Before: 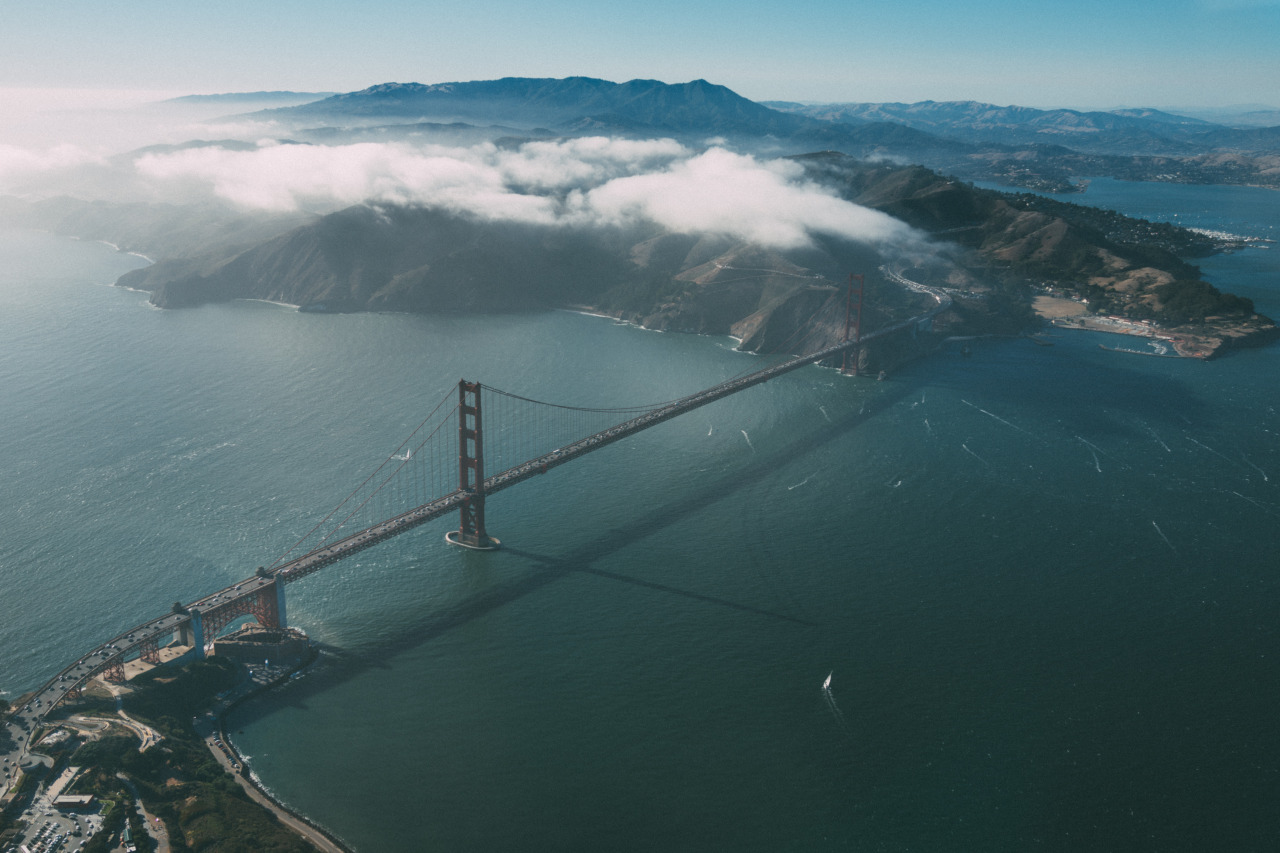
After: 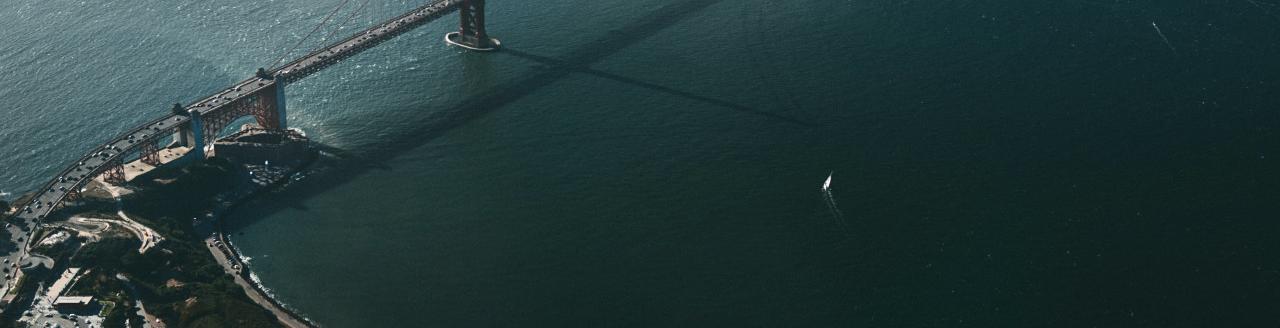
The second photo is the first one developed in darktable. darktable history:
exposure: black level correction -0.004, exposure 0.049 EV, compensate highlight preservation false
contrast brightness saturation: contrast 0.277
crop and rotate: top 58.644%, bottom 2.826%
sharpen: amount 0.203
